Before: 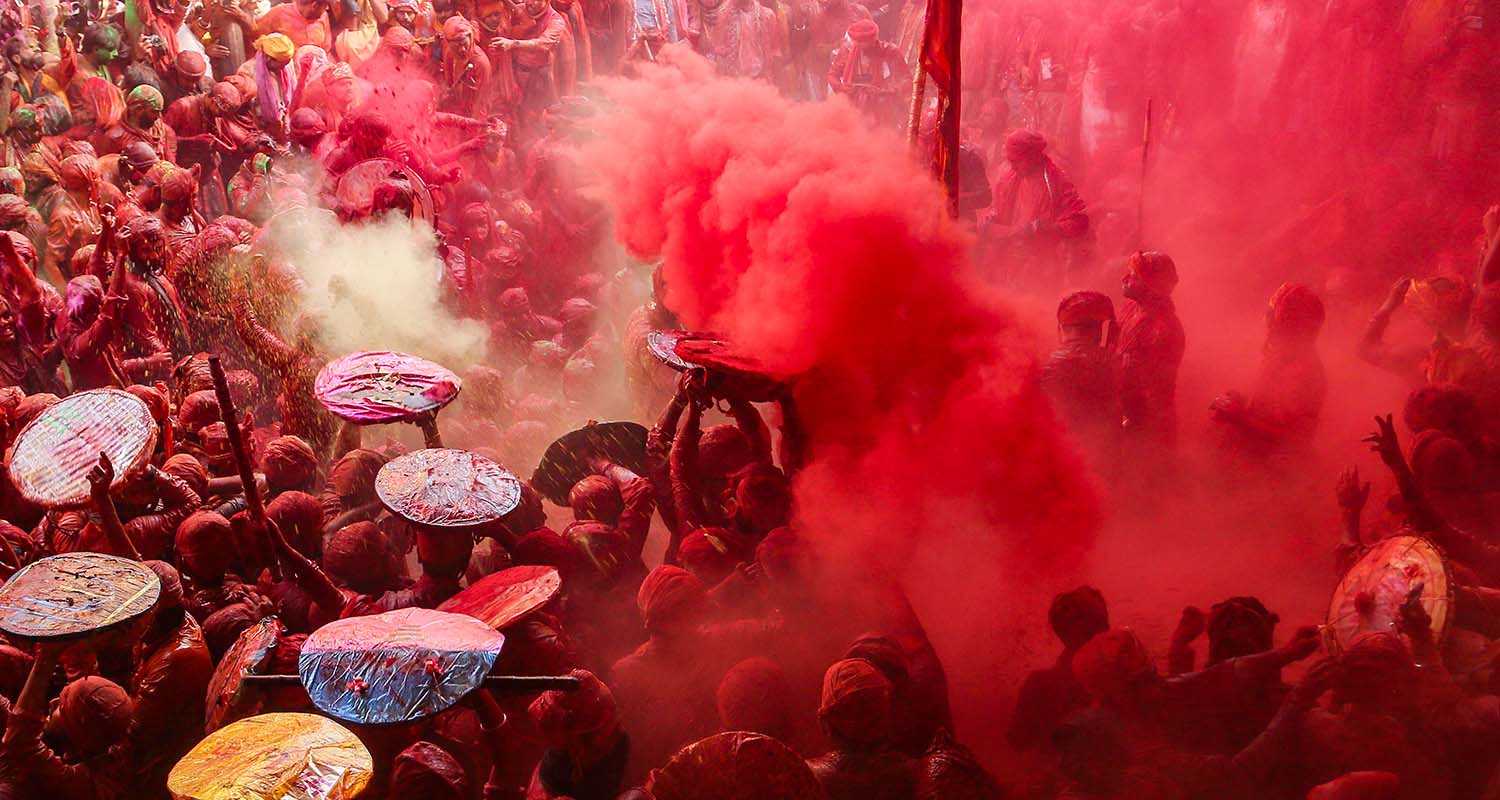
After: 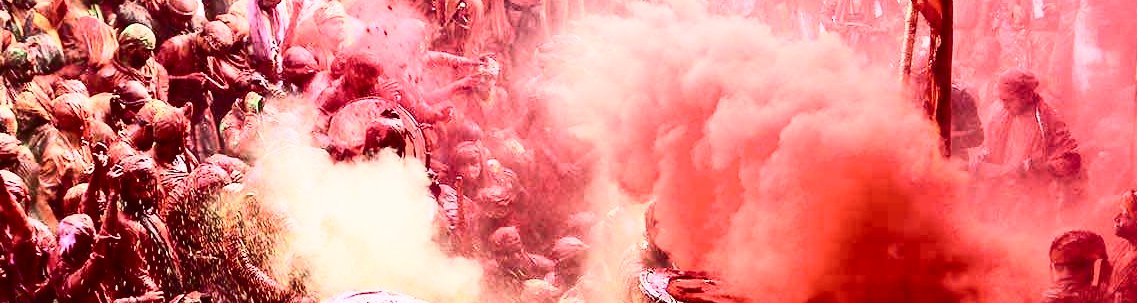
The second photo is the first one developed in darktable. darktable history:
crop: left 0.57%, top 7.64%, right 23.594%, bottom 54.484%
tone equalizer: edges refinement/feathering 500, mask exposure compensation -1.57 EV, preserve details no
contrast brightness saturation: contrast 0.493, saturation -0.095
base curve: curves: ch0 [(0, 0) (0.088, 0.125) (0.176, 0.251) (0.354, 0.501) (0.613, 0.749) (1, 0.877)], preserve colors none
